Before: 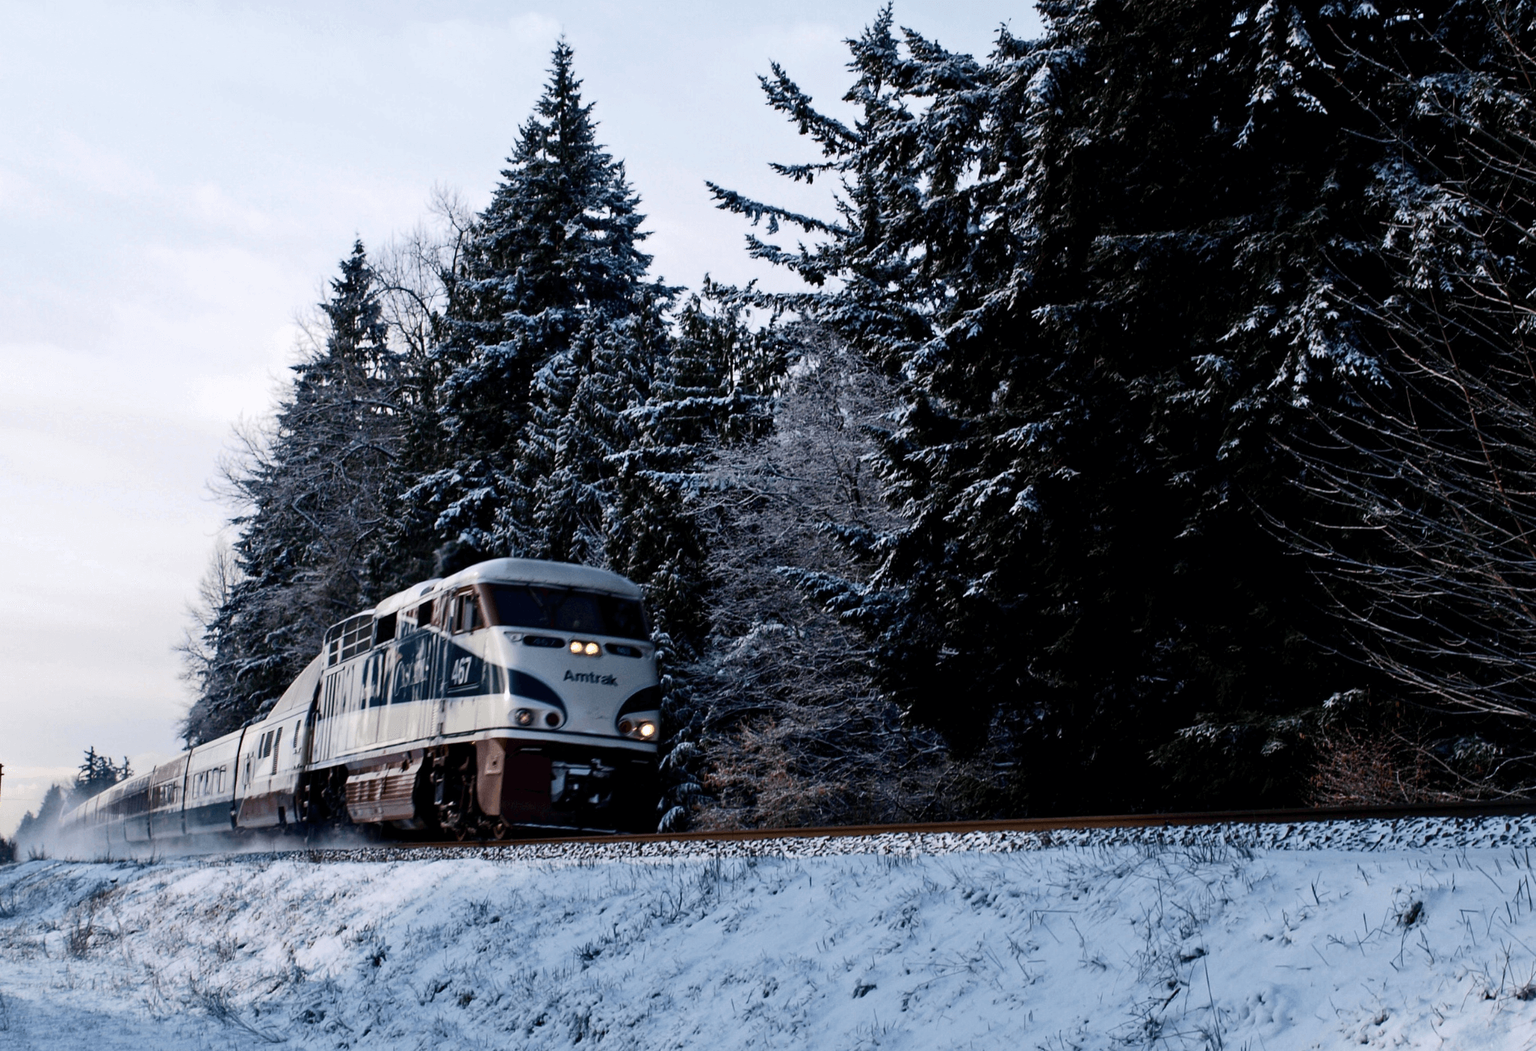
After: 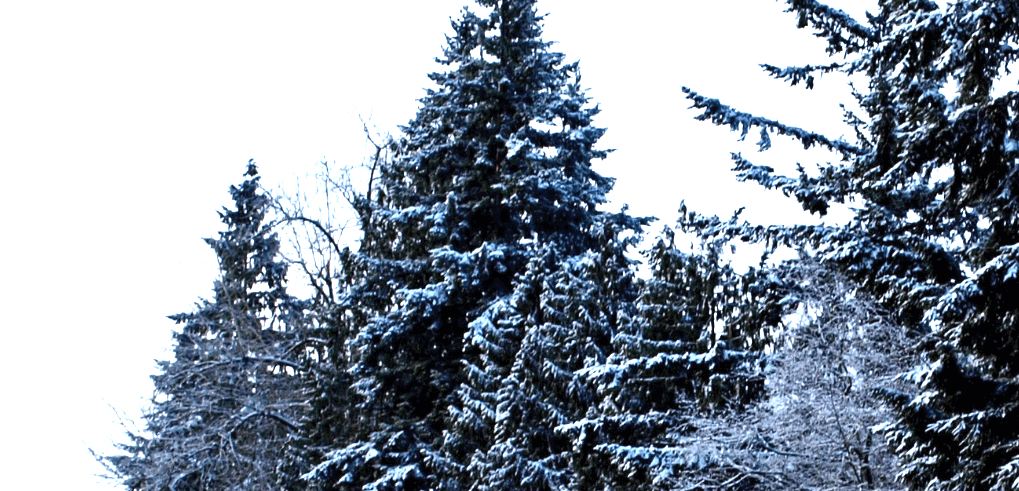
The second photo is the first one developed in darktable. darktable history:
exposure: black level correction 0, exposure 1.3 EV, compensate highlight preservation false
crop: left 10.121%, top 10.631%, right 36.218%, bottom 51.526%
white balance: red 0.925, blue 1.046
